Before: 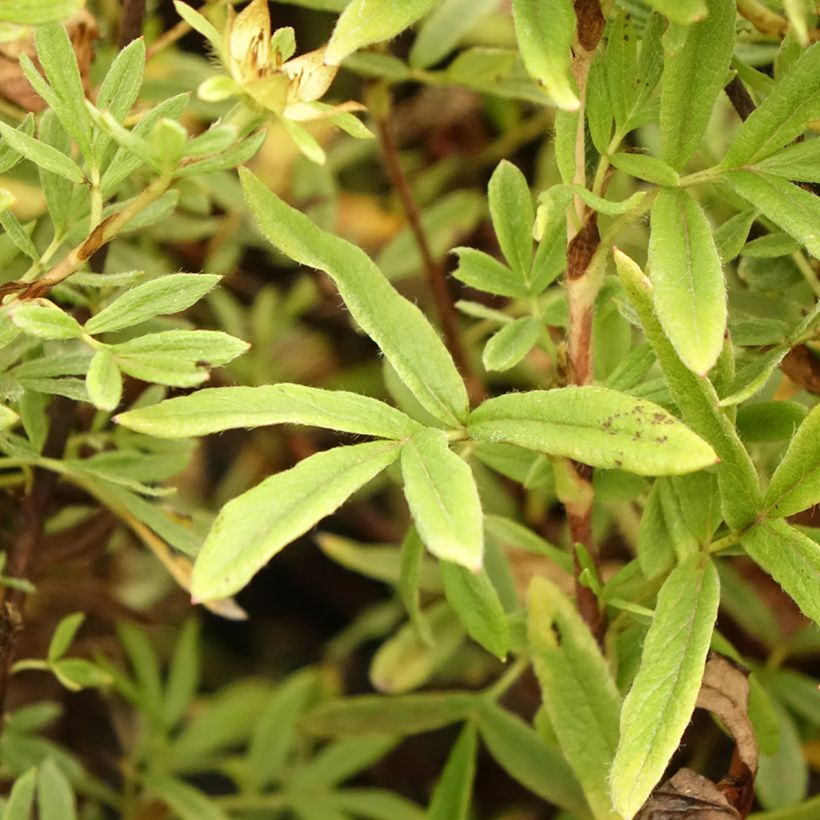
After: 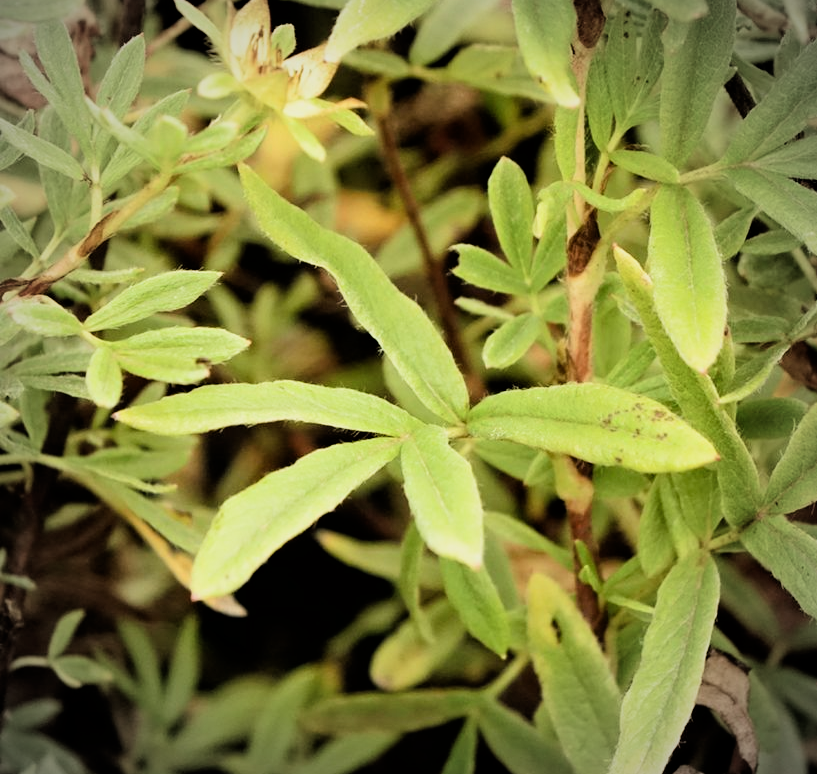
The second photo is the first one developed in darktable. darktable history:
filmic rgb: black relative exposure -5 EV, white relative exposure 3.5 EV, hardness 3.19, contrast 1.4, highlights saturation mix -30%
crop: top 0.448%, right 0.264%, bottom 5.045%
vignetting: fall-off start 74.49%, fall-off radius 65.9%, brightness -0.628, saturation -0.68
